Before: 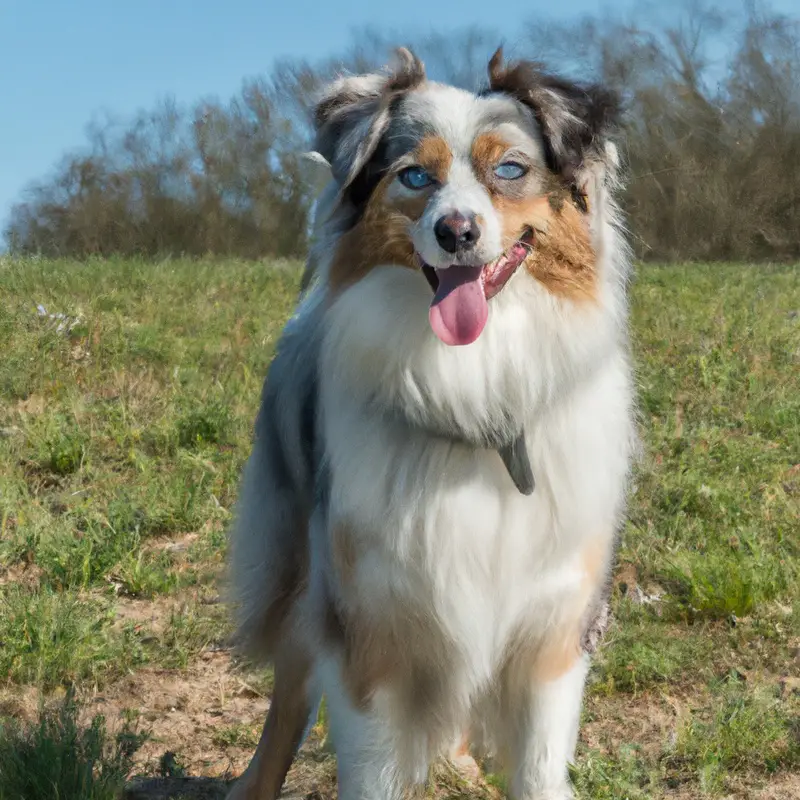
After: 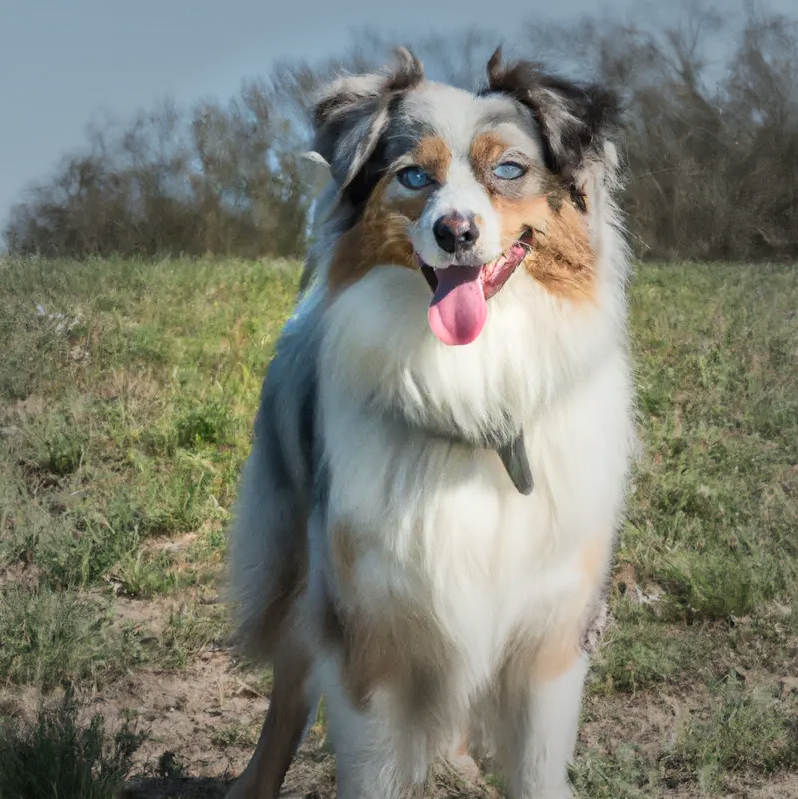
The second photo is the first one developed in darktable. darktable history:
crop and rotate: left 0.195%, bottom 0.002%
vignetting: fall-off start 34.5%, fall-off radius 64.46%, brightness -0.474, width/height ratio 0.953
contrast brightness saturation: contrast 0.197, brightness 0.156, saturation 0.22
